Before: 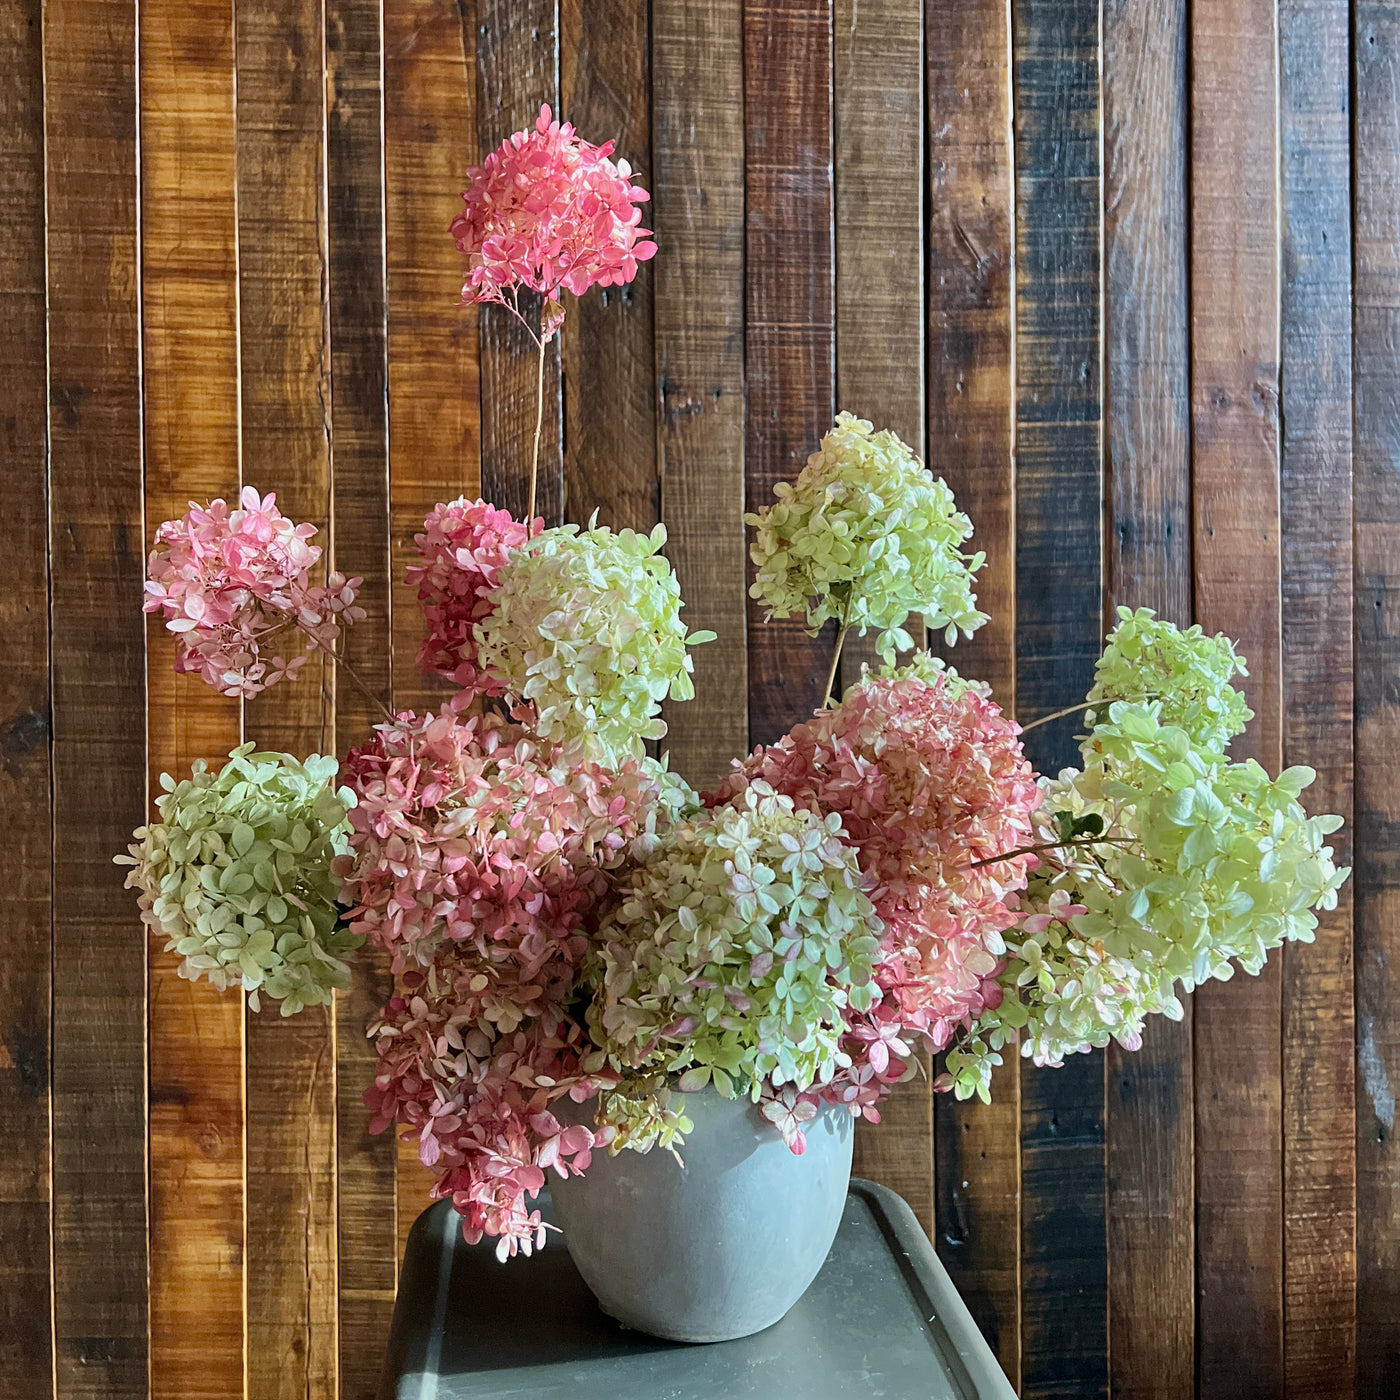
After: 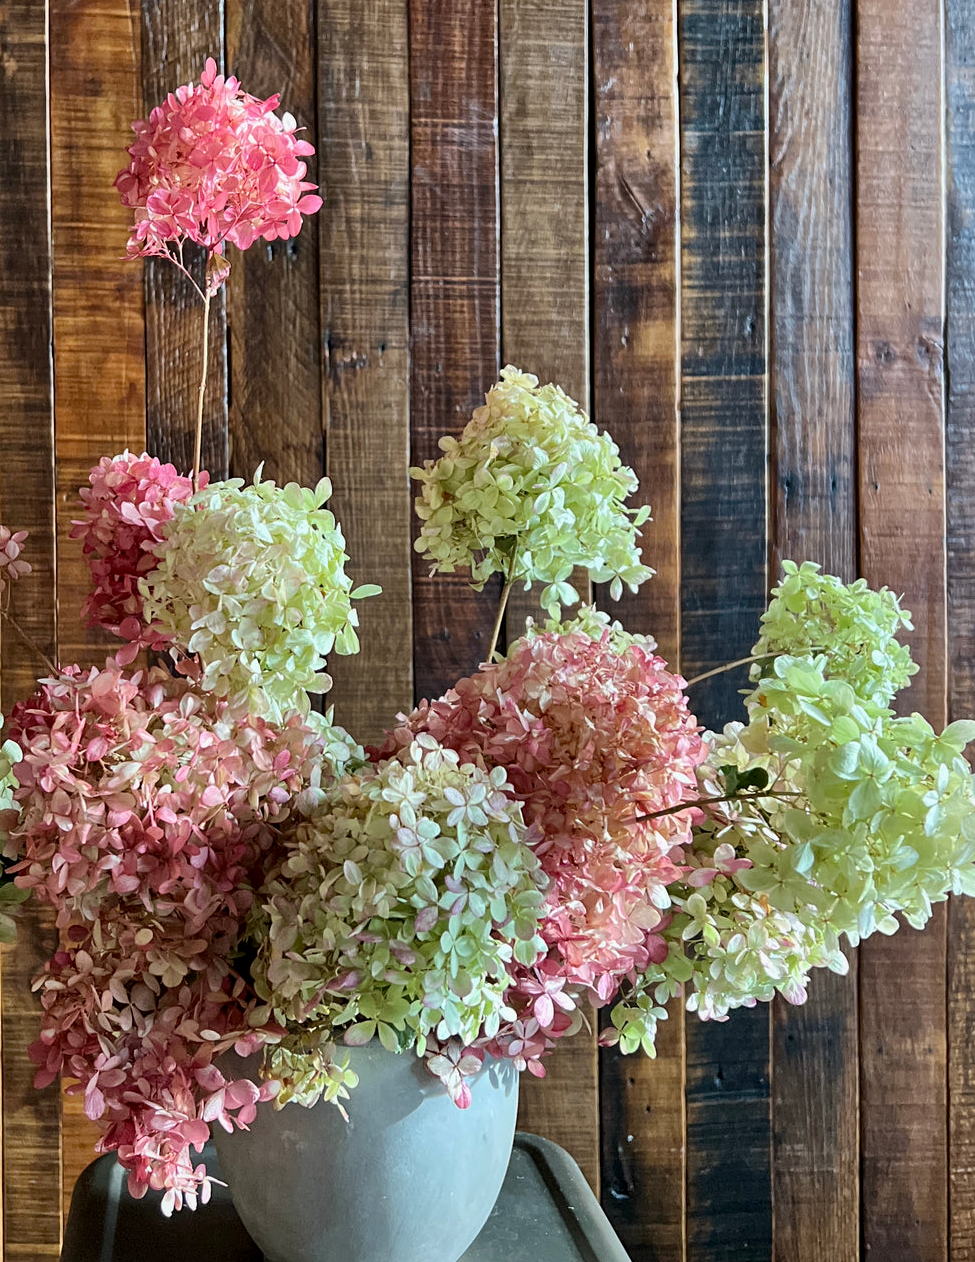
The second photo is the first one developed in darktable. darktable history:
local contrast: mode bilateral grid, contrast 20, coarseness 49, detail 129%, midtone range 0.2
crop and rotate: left 23.966%, top 3.333%, right 6.365%, bottom 6.513%
